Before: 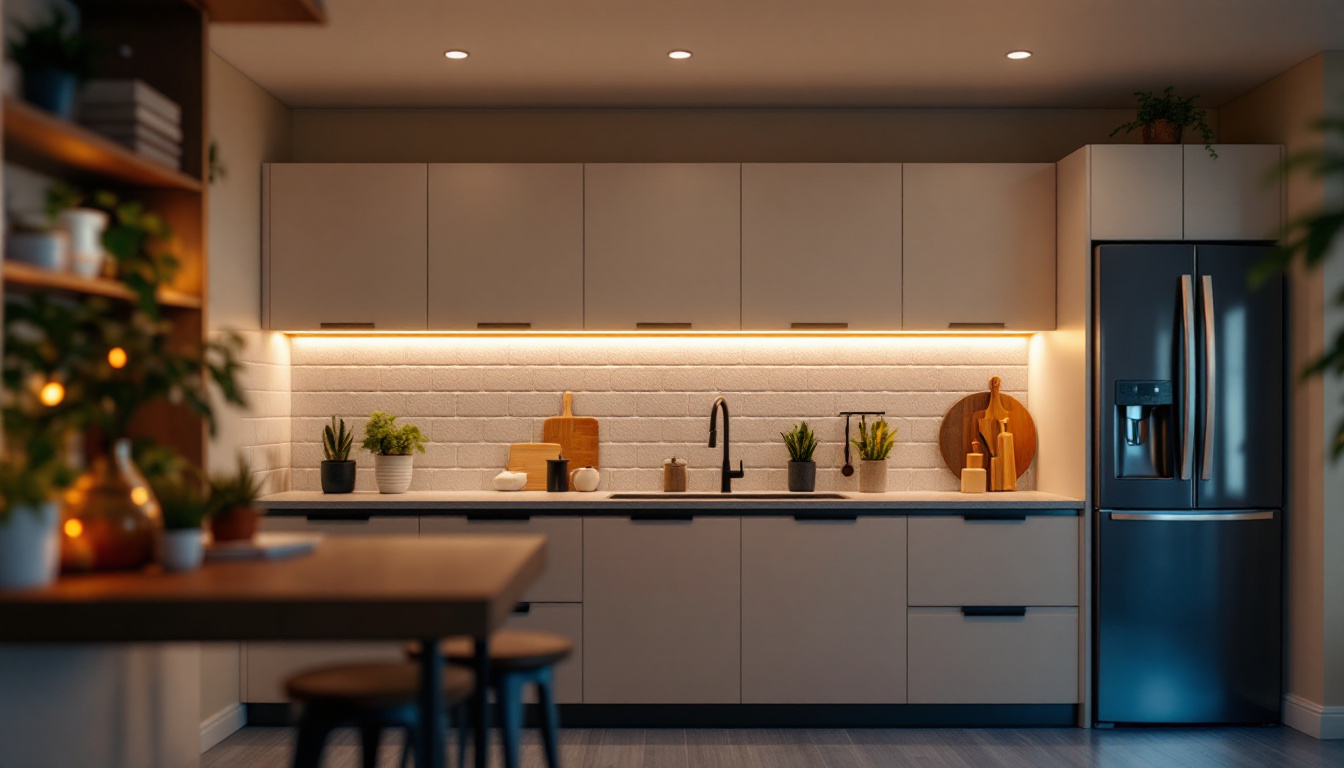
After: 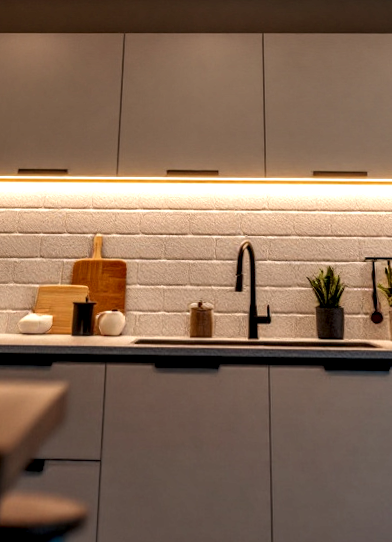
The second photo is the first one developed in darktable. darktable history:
local contrast: highlights 79%, shadows 56%, detail 175%, midtone range 0.428
crop and rotate: left 29.476%, top 10.214%, right 35.32%, bottom 17.333%
rotate and perspective: rotation 0.72°, lens shift (vertical) -0.352, lens shift (horizontal) -0.051, crop left 0.152, crop right 0.859, crop top 0.019, crop bottom 0.964
